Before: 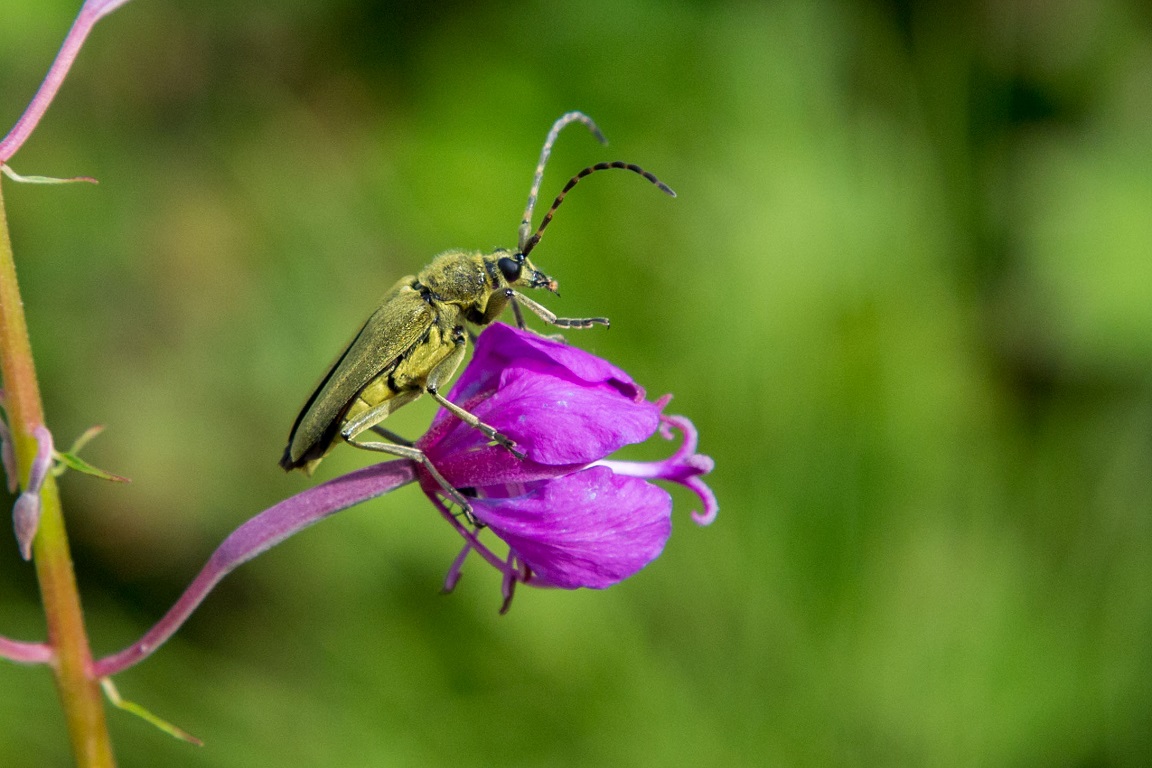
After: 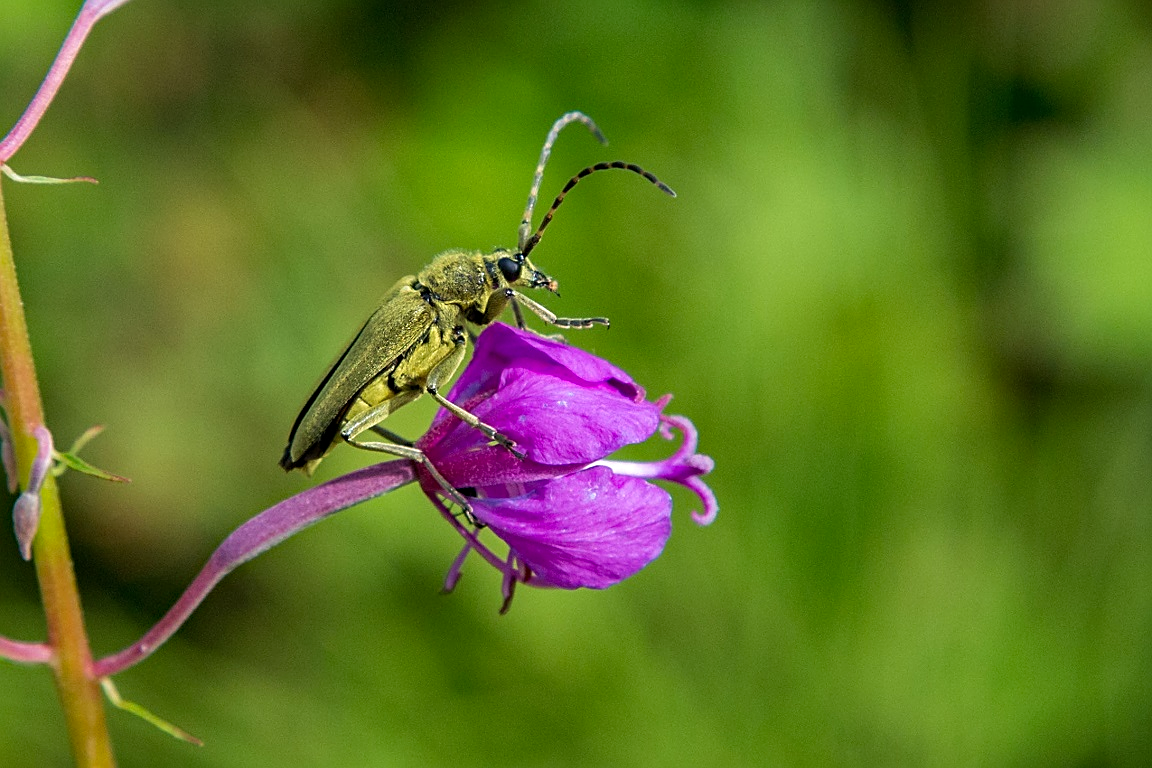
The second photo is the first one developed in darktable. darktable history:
haze removal: compatibility mode true, adaptive false
sharpen: on, module defaults
velvia: strength 14.9%
